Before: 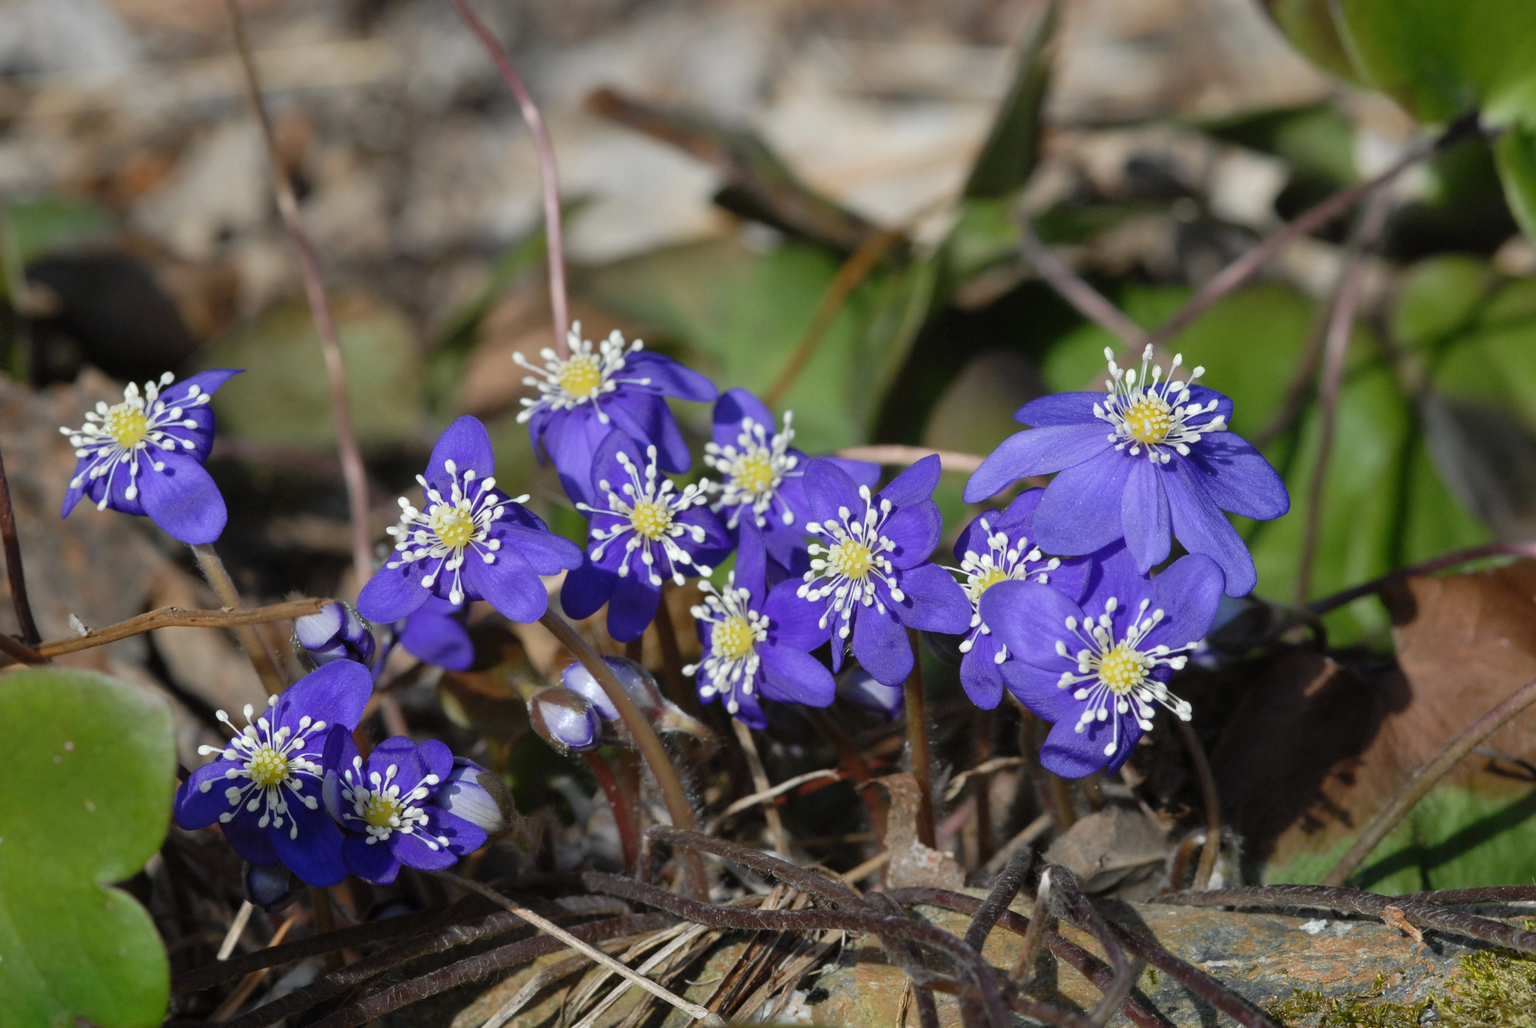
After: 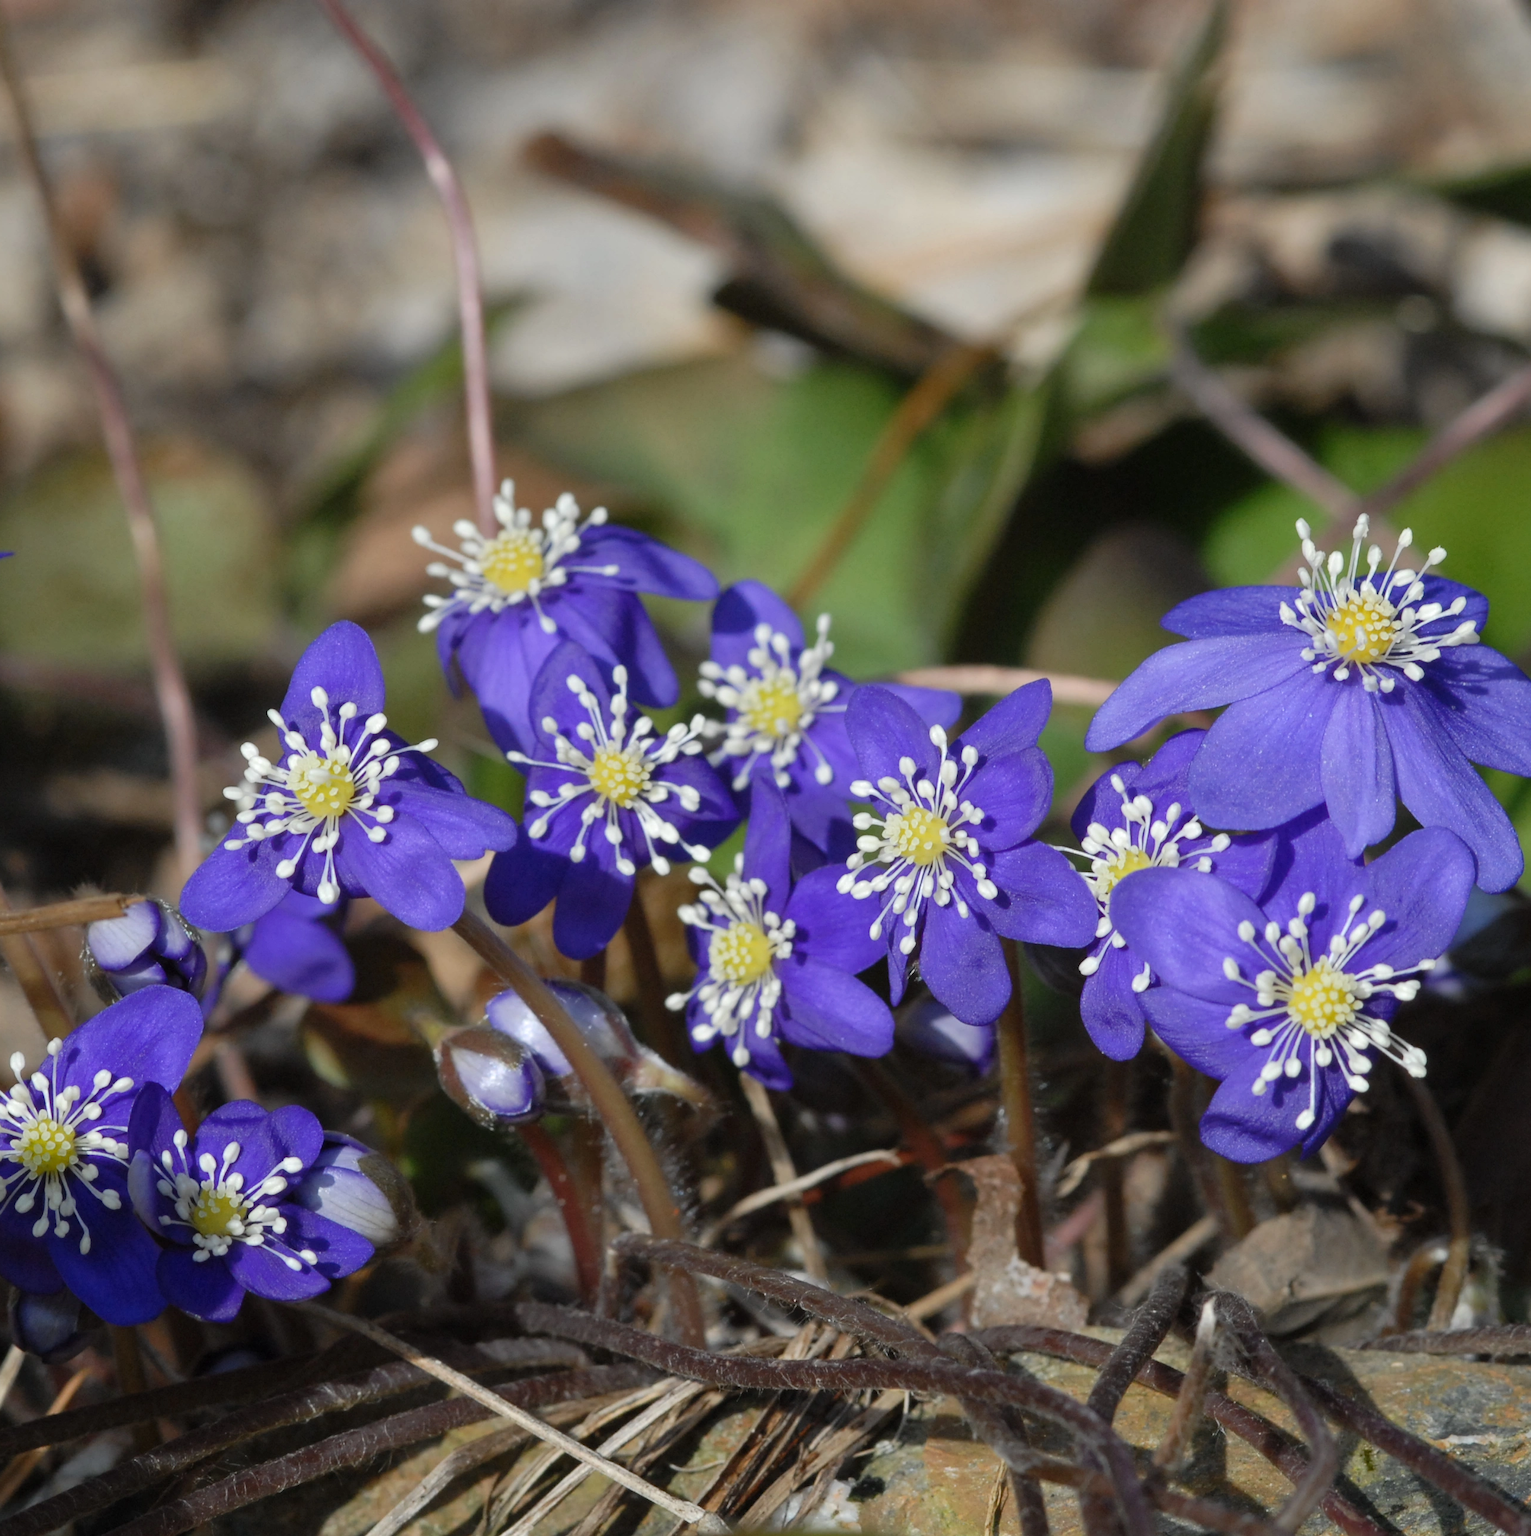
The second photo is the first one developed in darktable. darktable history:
crop: left 15.428%, right 17.811%
